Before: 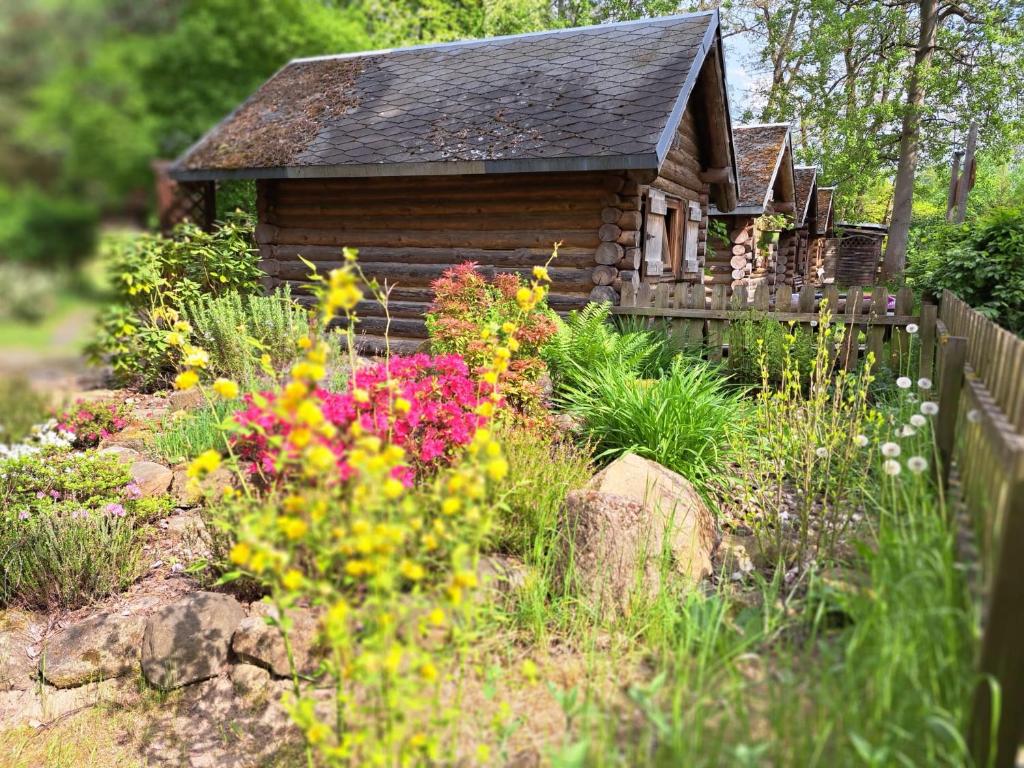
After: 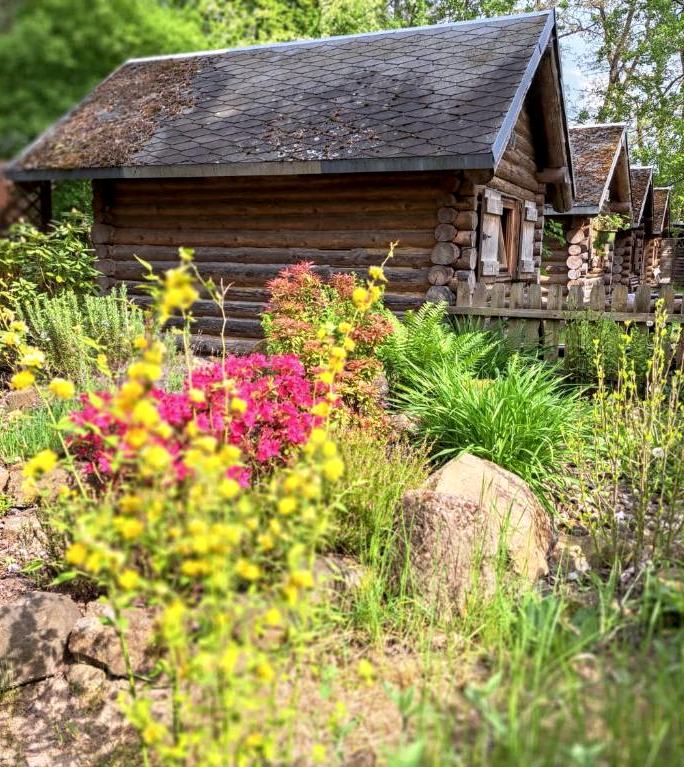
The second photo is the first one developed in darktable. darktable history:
crop and rotate: left 16.055%, right 17.114%
local contrast: detail 130%
color correction: highlights b* 0.048, saturation 0.982
